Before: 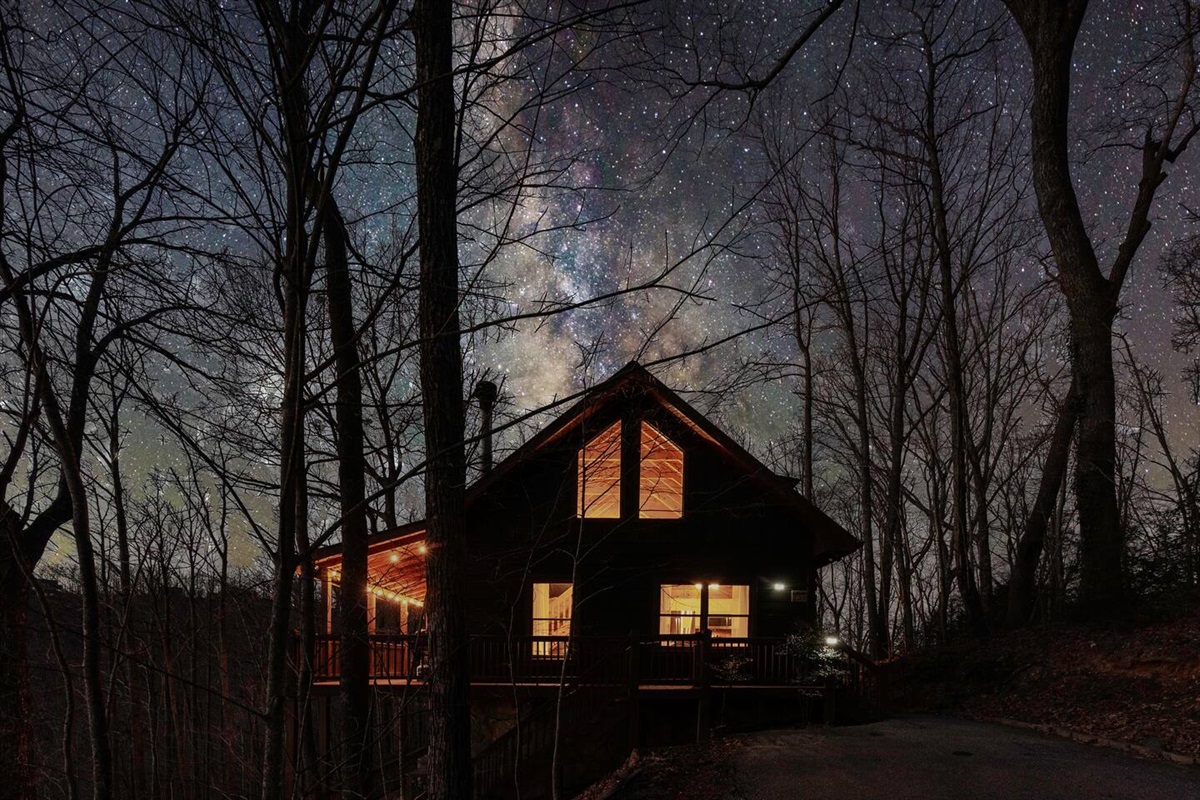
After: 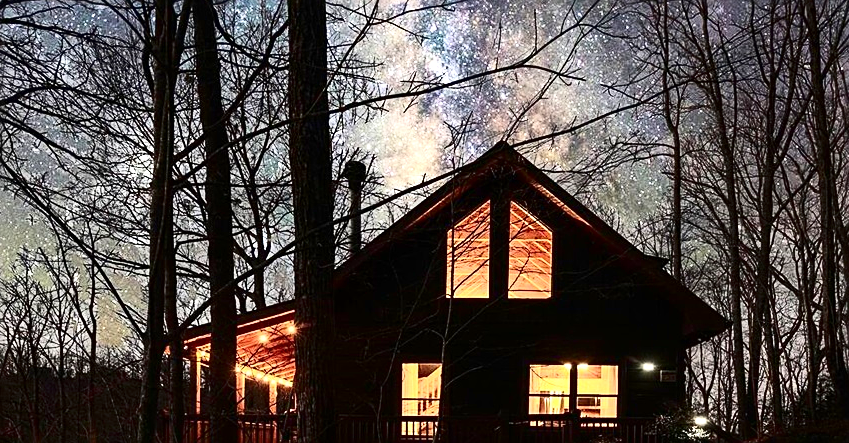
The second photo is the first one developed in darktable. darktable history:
exposure: black level correction 0, exposure 1.2 EV, compensate highlight preservation false
contrast brightness saturation: contrast 0.29
sharpen: on, module defaults
crop: left 10.996%, top 27.551%, right 18.251%, bottom 17.049%
